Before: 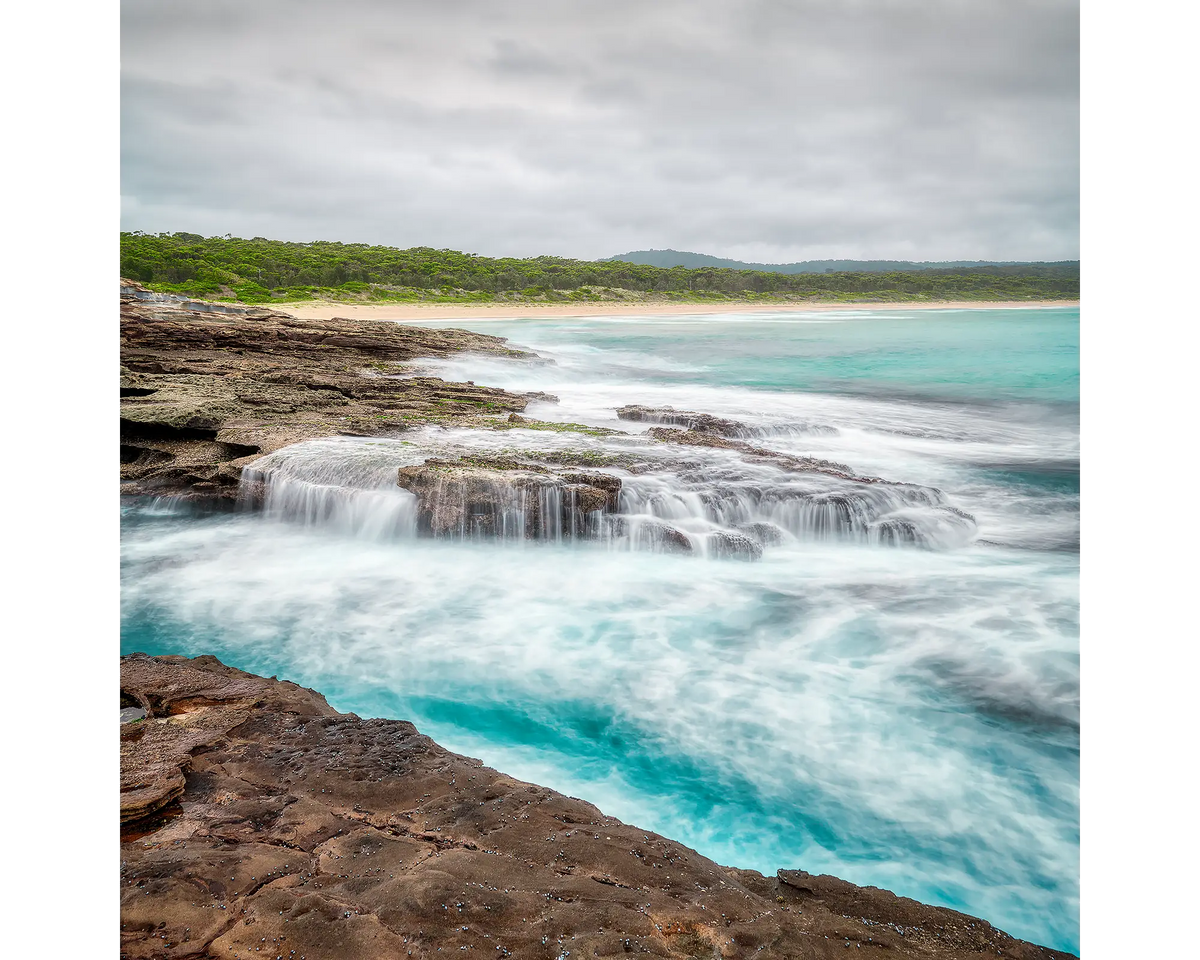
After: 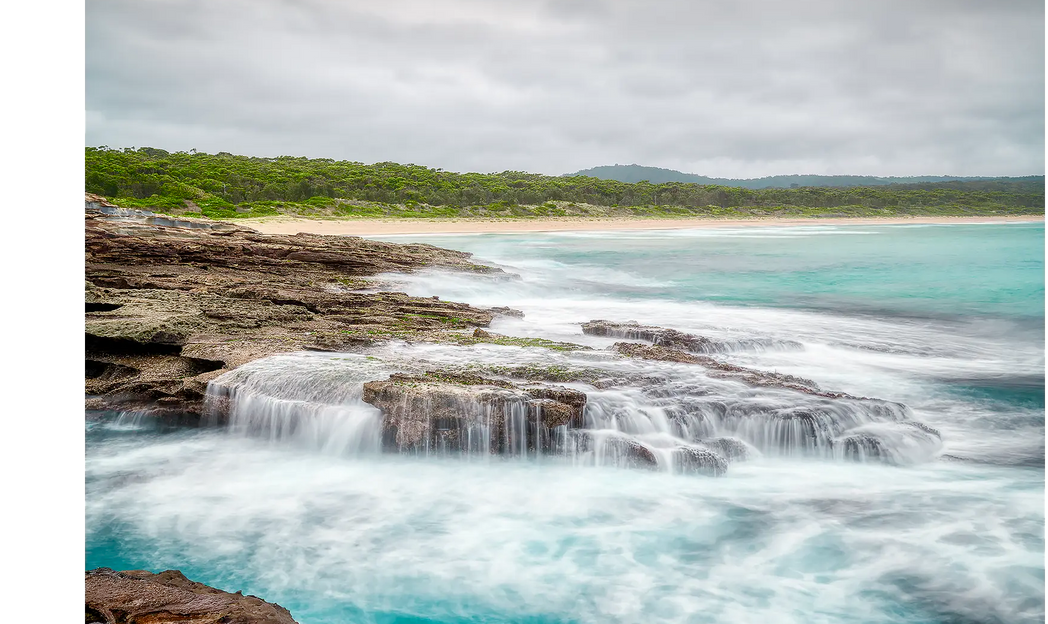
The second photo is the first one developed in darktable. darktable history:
color balance rgb: perceptual saturation grading › global saturation 0.488%, perceptual saturation grading › highlights -19.671%, perceptual saturation grading › shadows 19.94%, global vibrance 20%
crop: left 2.963%, top 8.951%, right 9.647%, bottom 25.996%
